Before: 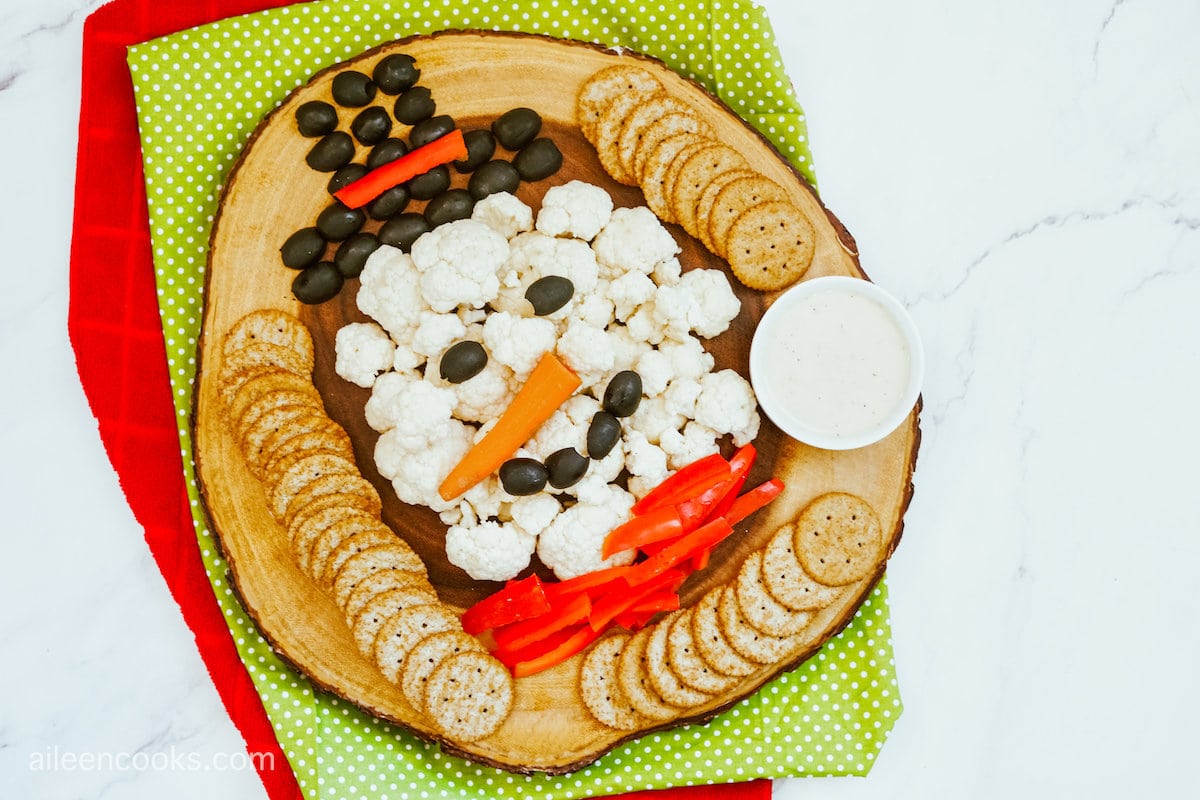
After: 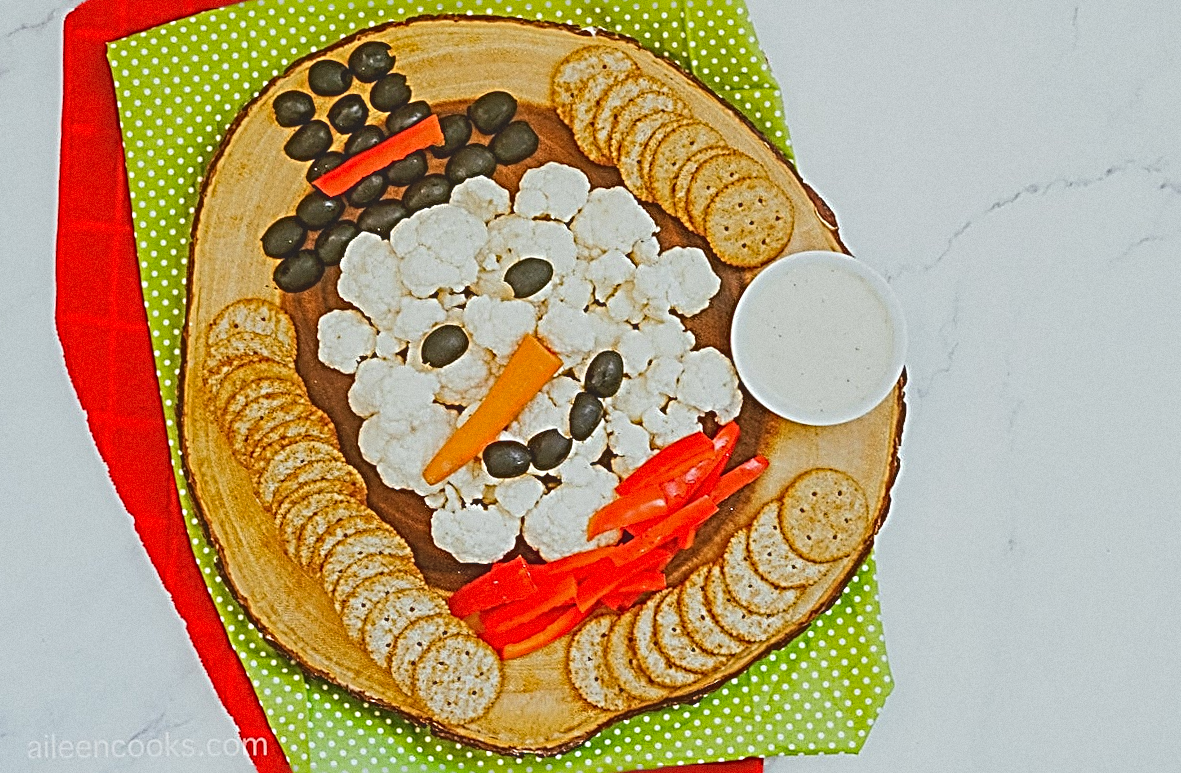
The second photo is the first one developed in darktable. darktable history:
contrast brightness saturation: contrast -0.28
sharpen: radius 3.158, amount 1.731
rotate and perspective: rotation -1.32°, lens shift (horizontal) -0.031, crop left 0.015, crop right 0.985, crop top 0.047, crop bottom 0.982
grain: coarseness 0.09 ISO
